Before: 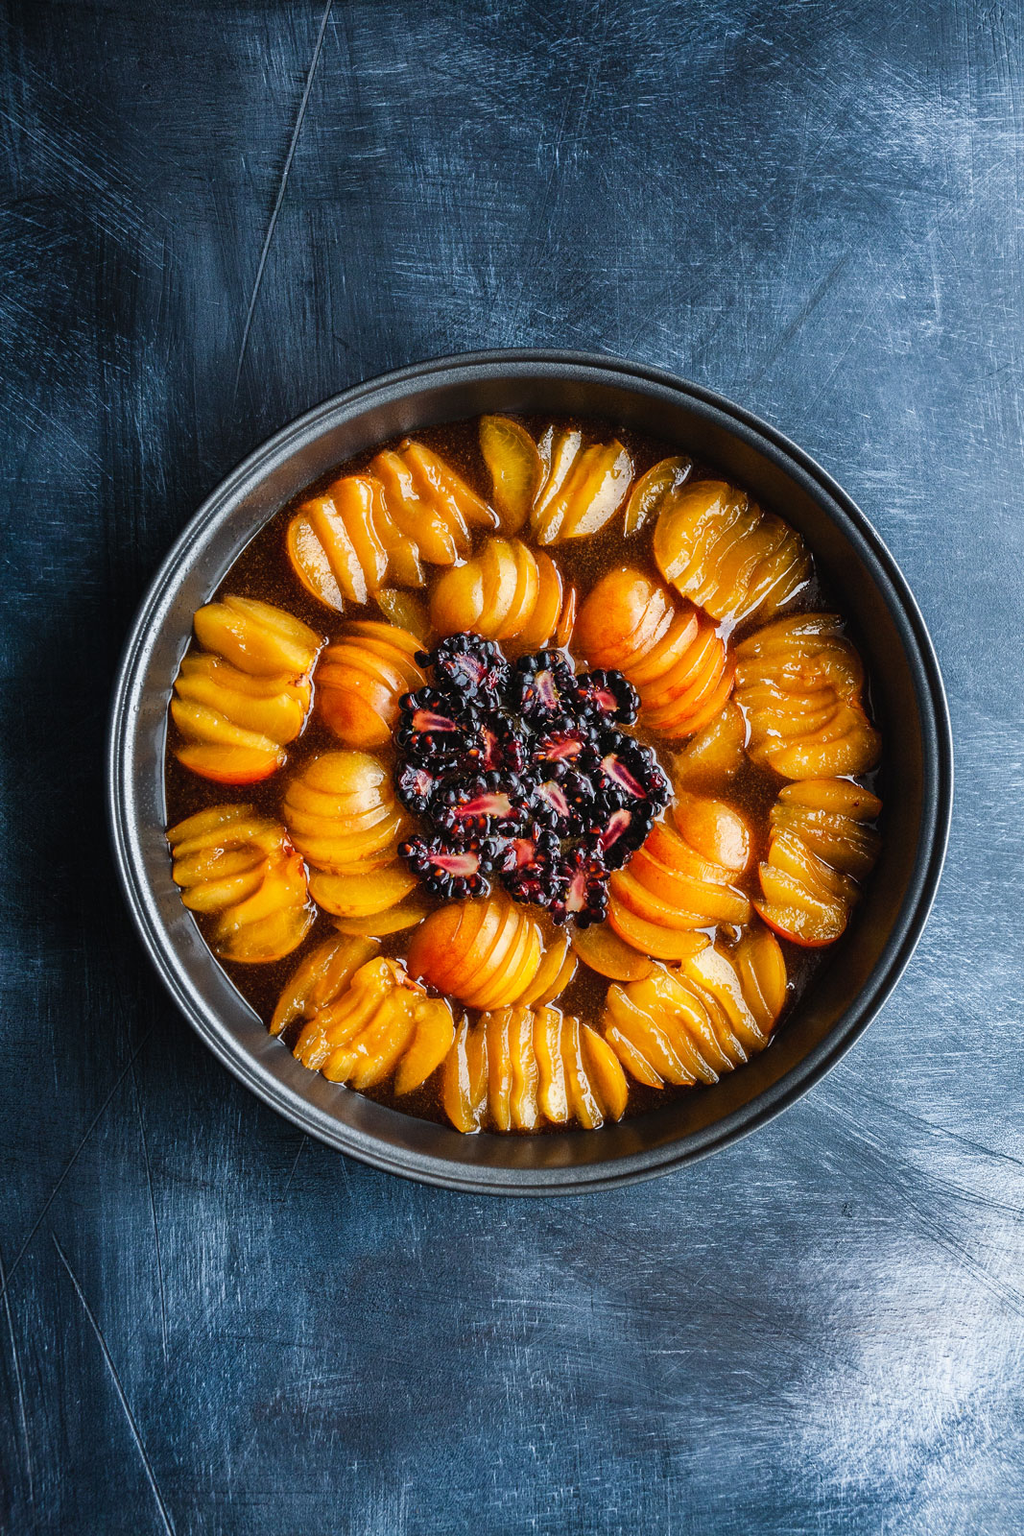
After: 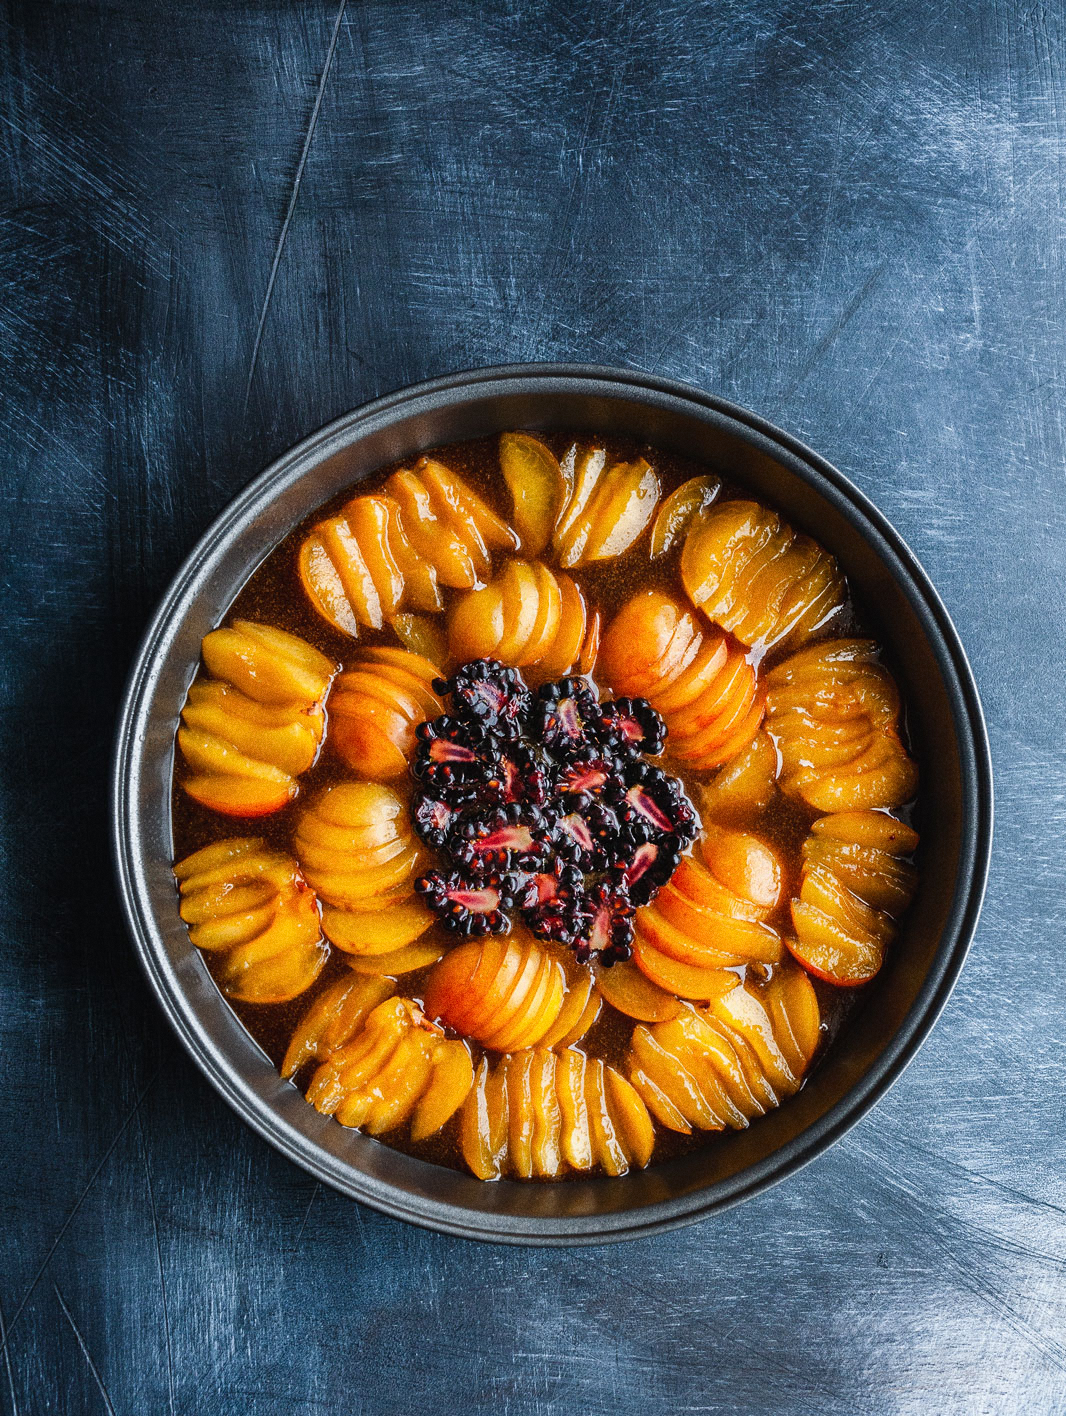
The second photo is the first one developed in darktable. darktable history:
grain: coarseness 8.68 ISO, strength 31.94%
crop and rotate: top 0%, bottom 11.49%
